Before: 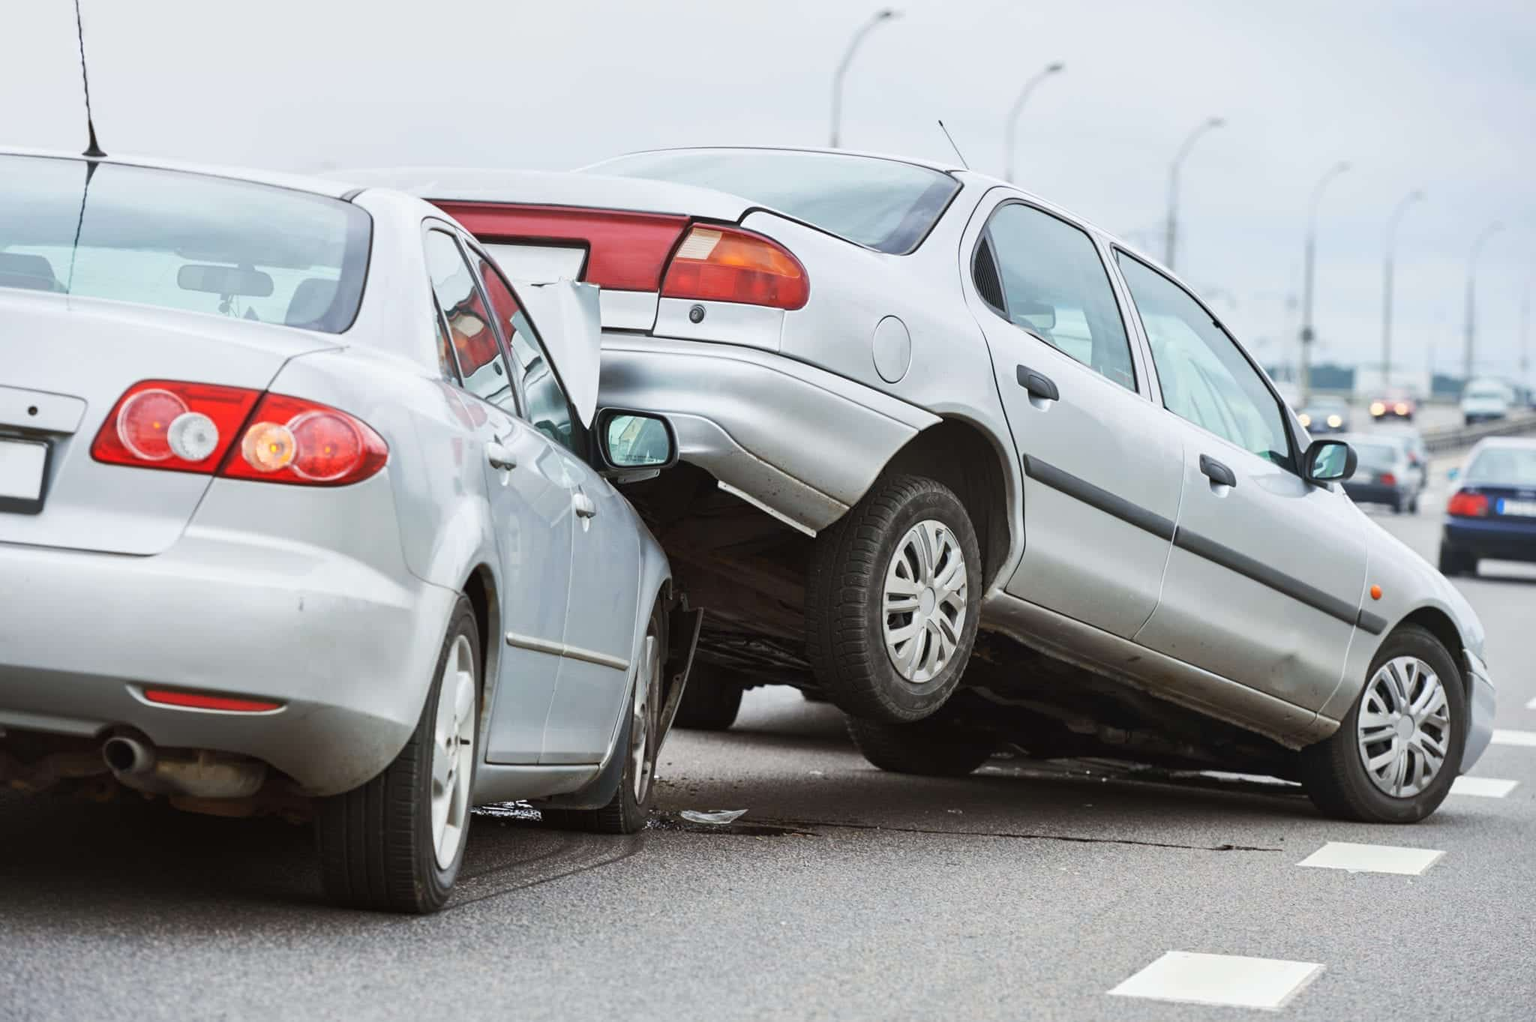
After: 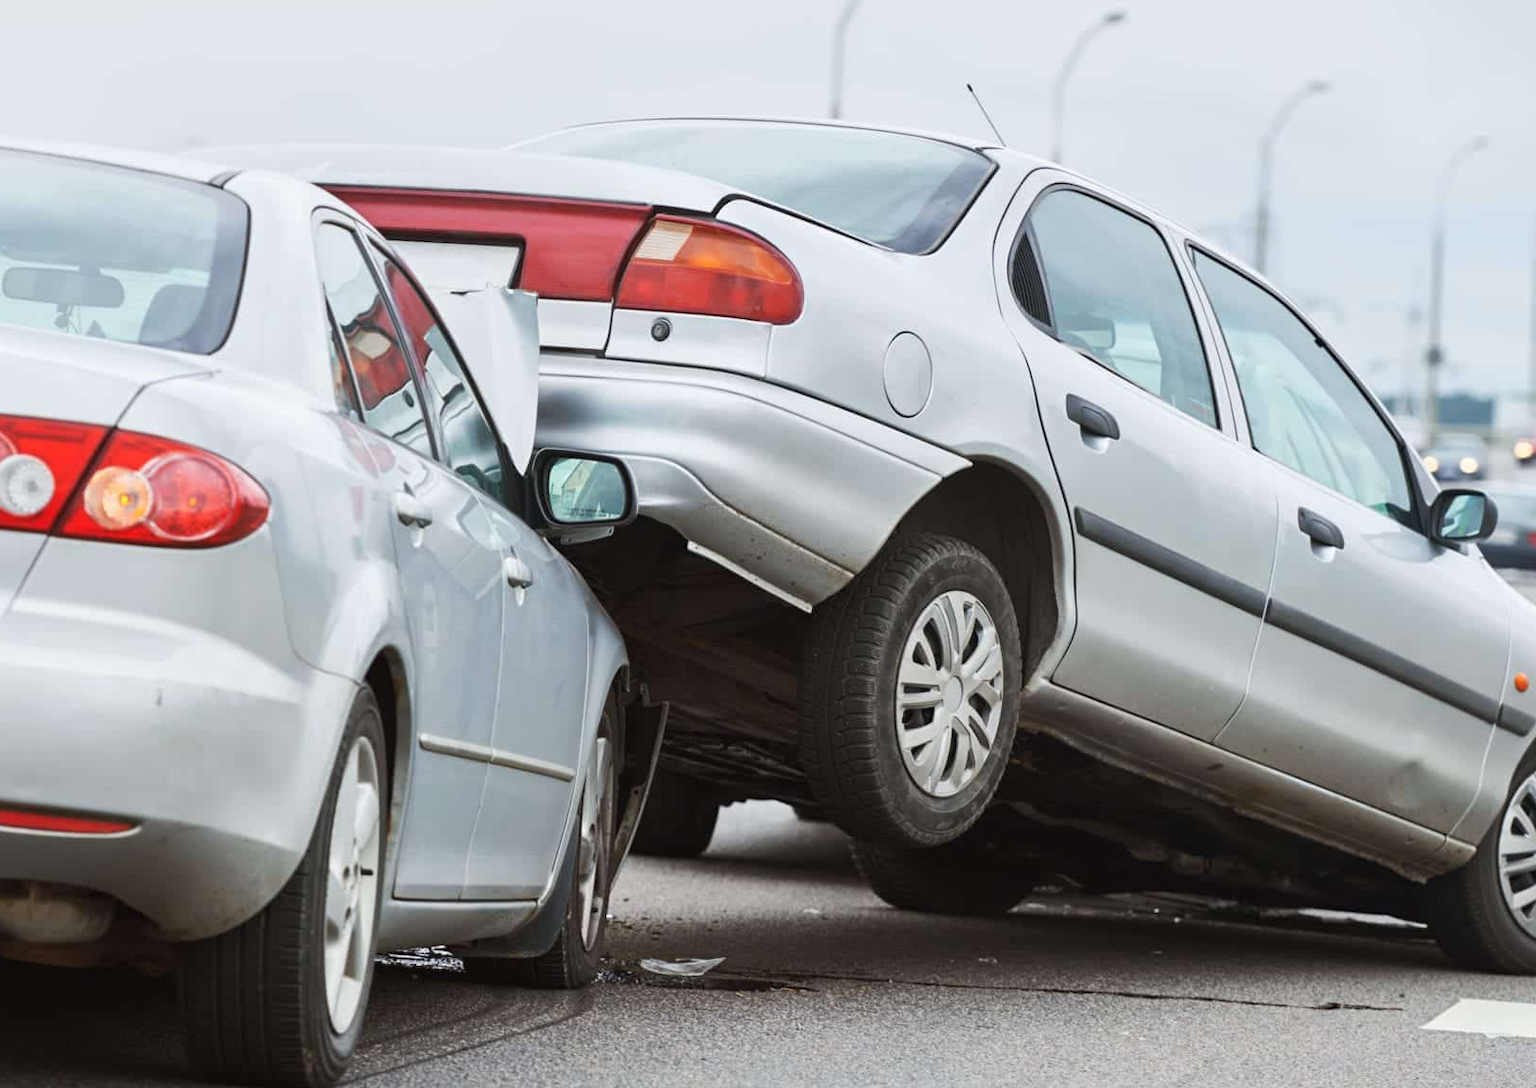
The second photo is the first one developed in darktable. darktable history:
crop: left 11.428%, top 5.313%, right 9.605%, bottom 10.664%
